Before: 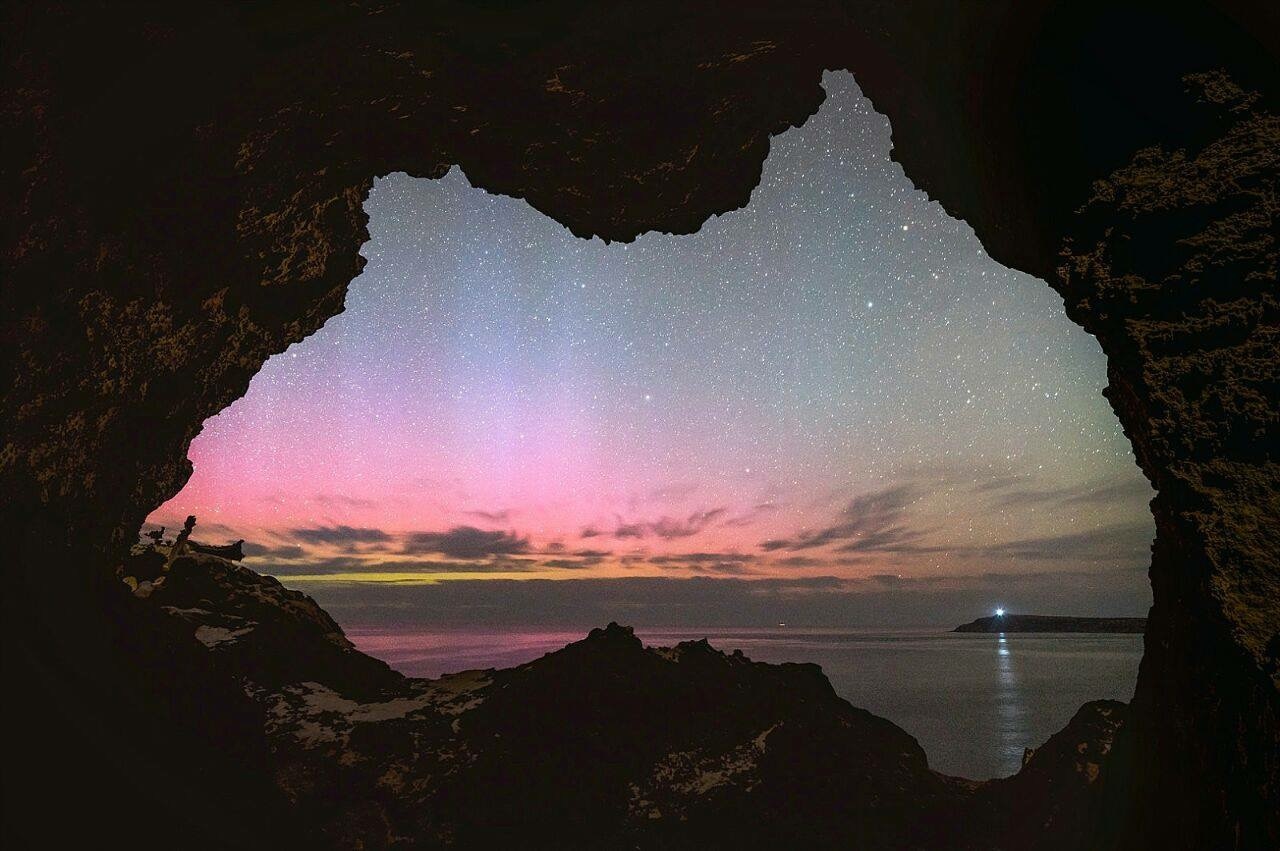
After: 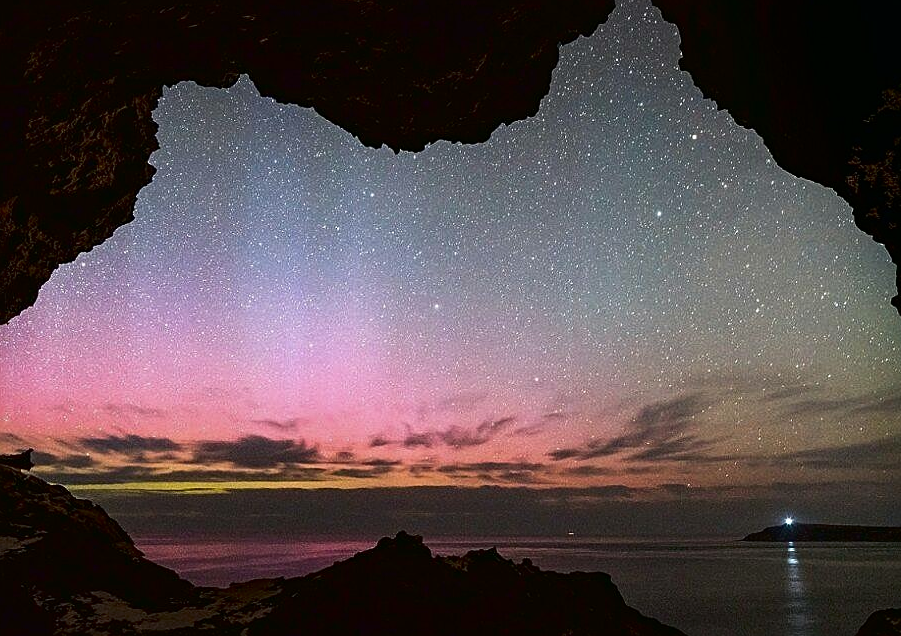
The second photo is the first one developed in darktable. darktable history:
tone curve: curves: ch0 [(0, 0) (0.153, 0.056) (1, 1)], color space Lab, independent channels, preserve colors none
crop and rotate: left 16.559%, top 10.804%, right 12.989%, bottom 14.378%
sharpen: radius 2.208, amount 0.378, threshold 0.167
exposure: exposure -0.04 EV, compensate highlight preservation false
